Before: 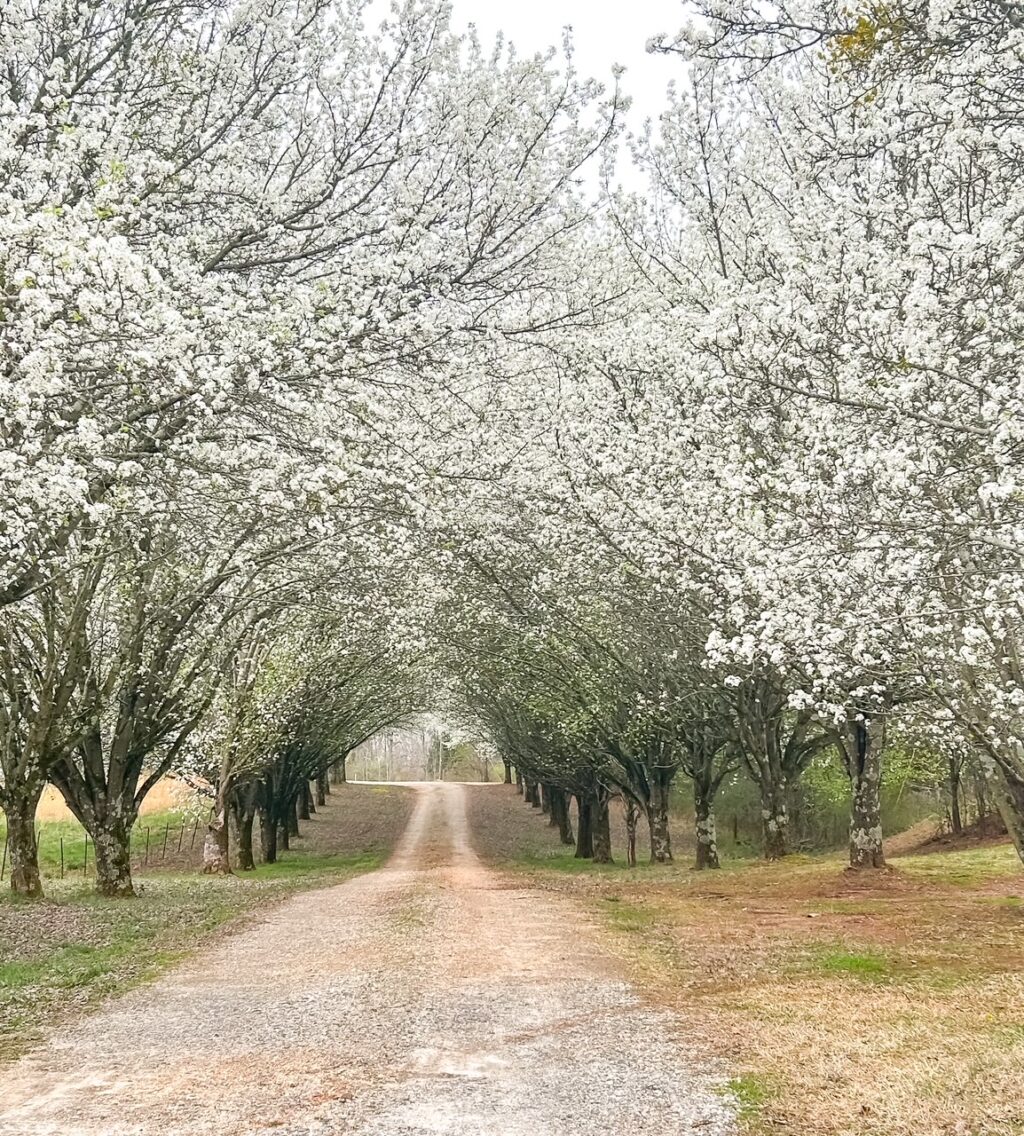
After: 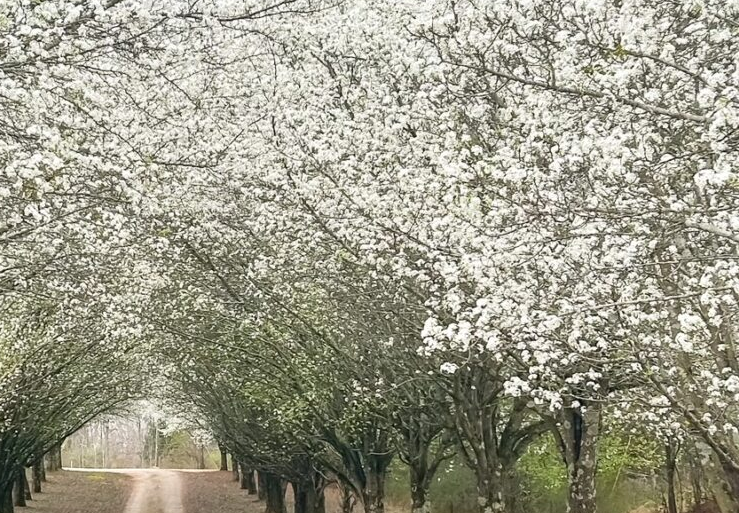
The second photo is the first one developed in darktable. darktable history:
crop and rotate: left 27.81%, top 27.633%, bottom 27.143%
tone equalizer: on, module defaults
